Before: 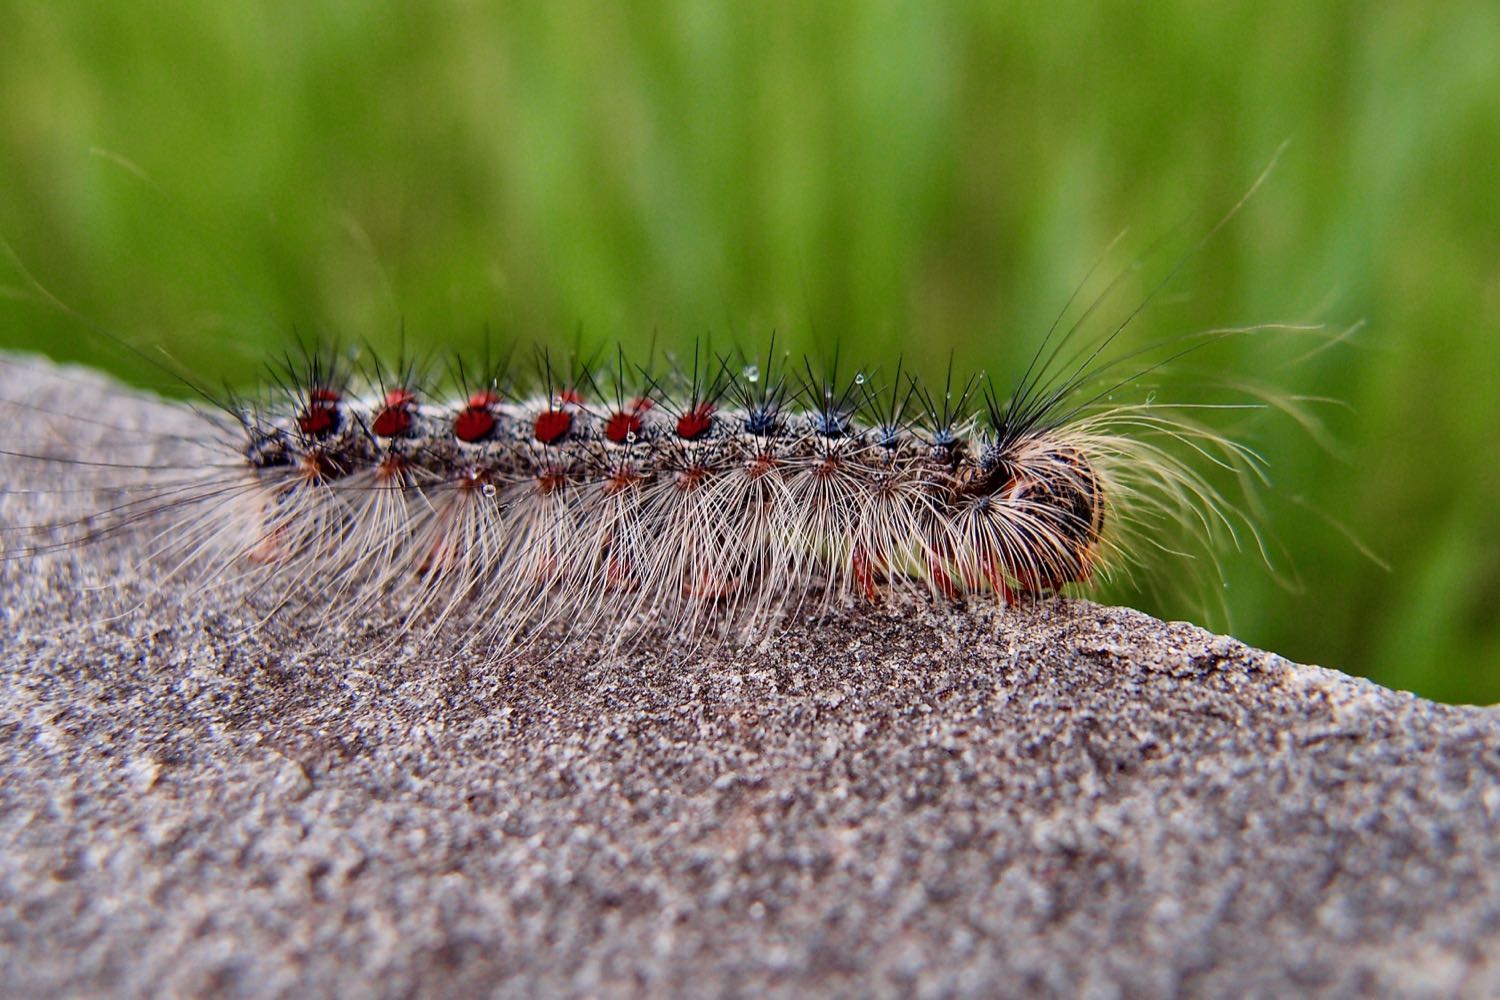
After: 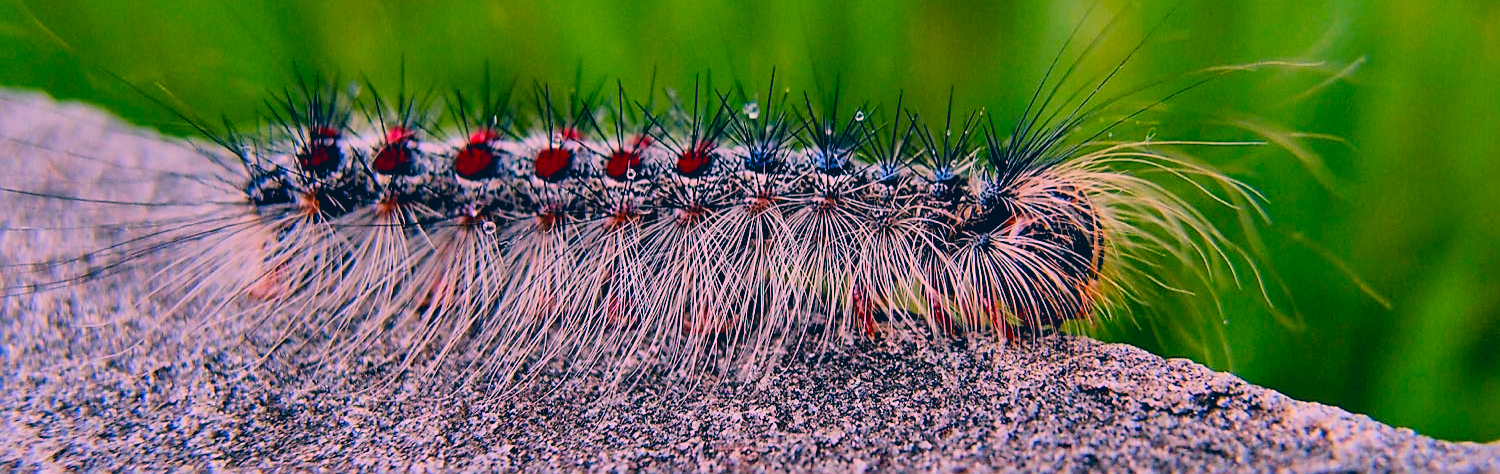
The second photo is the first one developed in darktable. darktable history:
sharpen: on, module defaults
crop and rotate: top 26.3%, bottom 26.265%
color correction: highlights a* 16.31, highlights b* 0.292, shadows a* -15.12, shadows b* -13.96, saturation 1.55
filmic rgb: black relative exposure -7.65 EV, white relative exposure 4.56 EV, threshold 2.95 EV, hardness 3.61, contrast 1.053, color science v6 (2022), enable highlight reconstruction true
